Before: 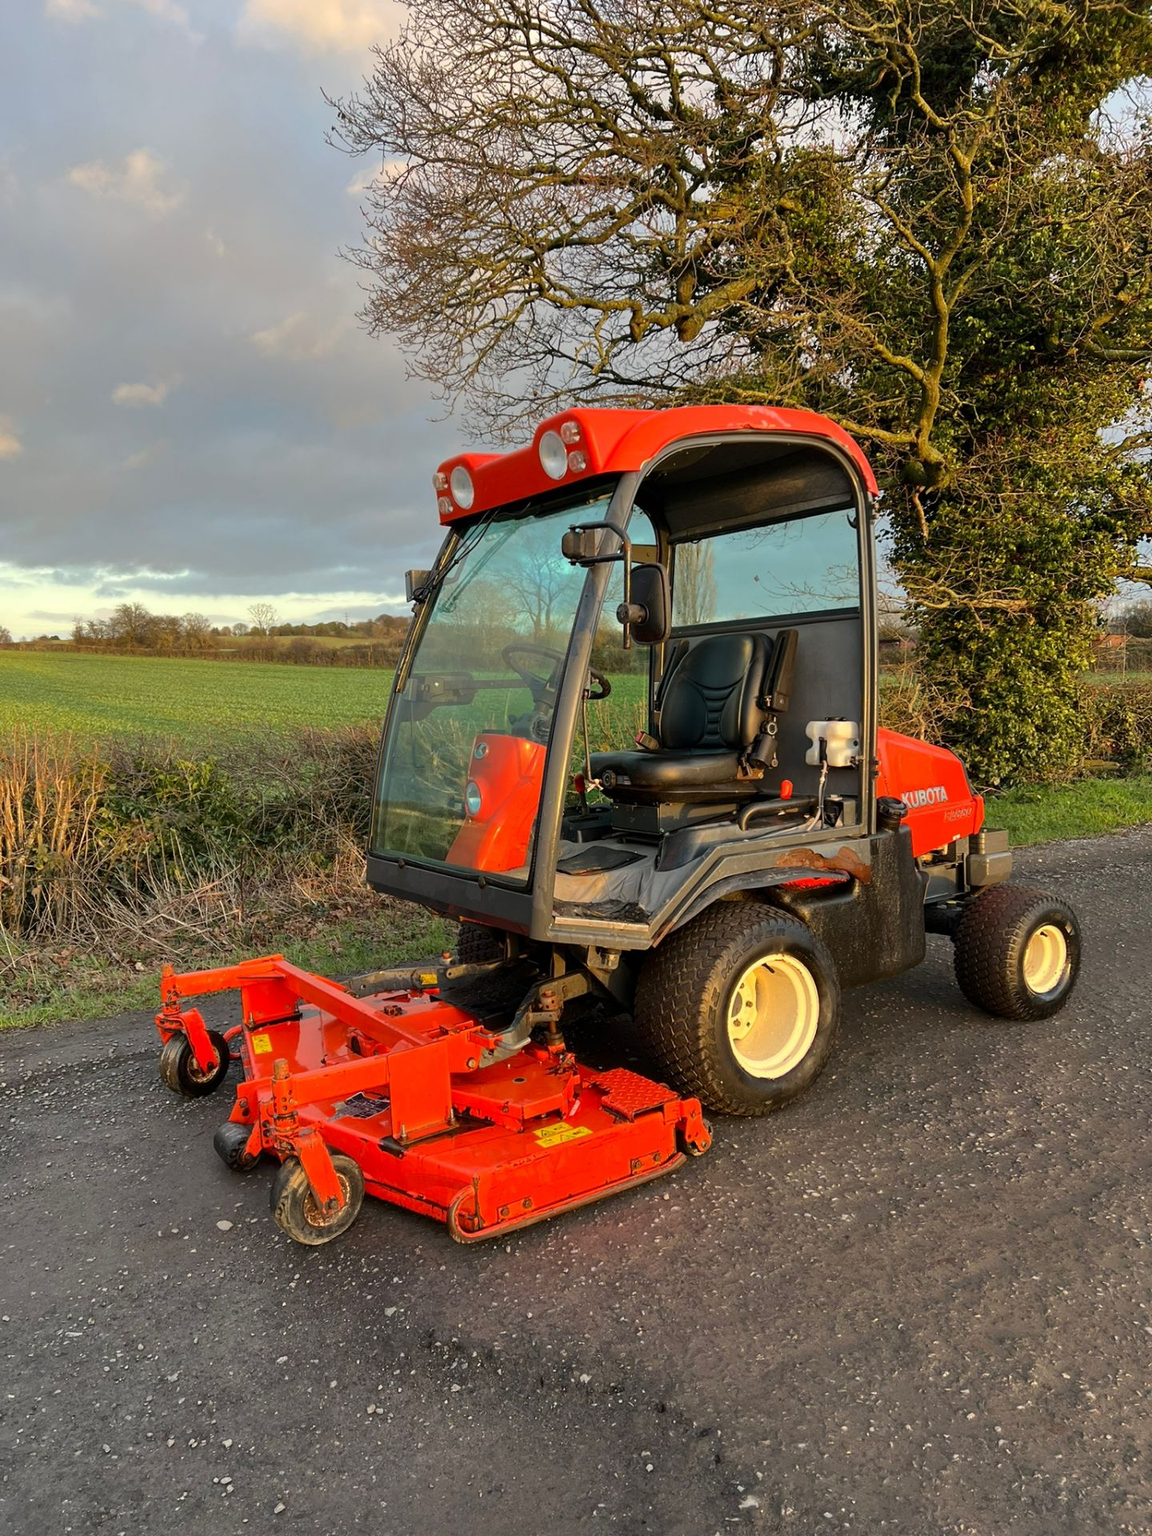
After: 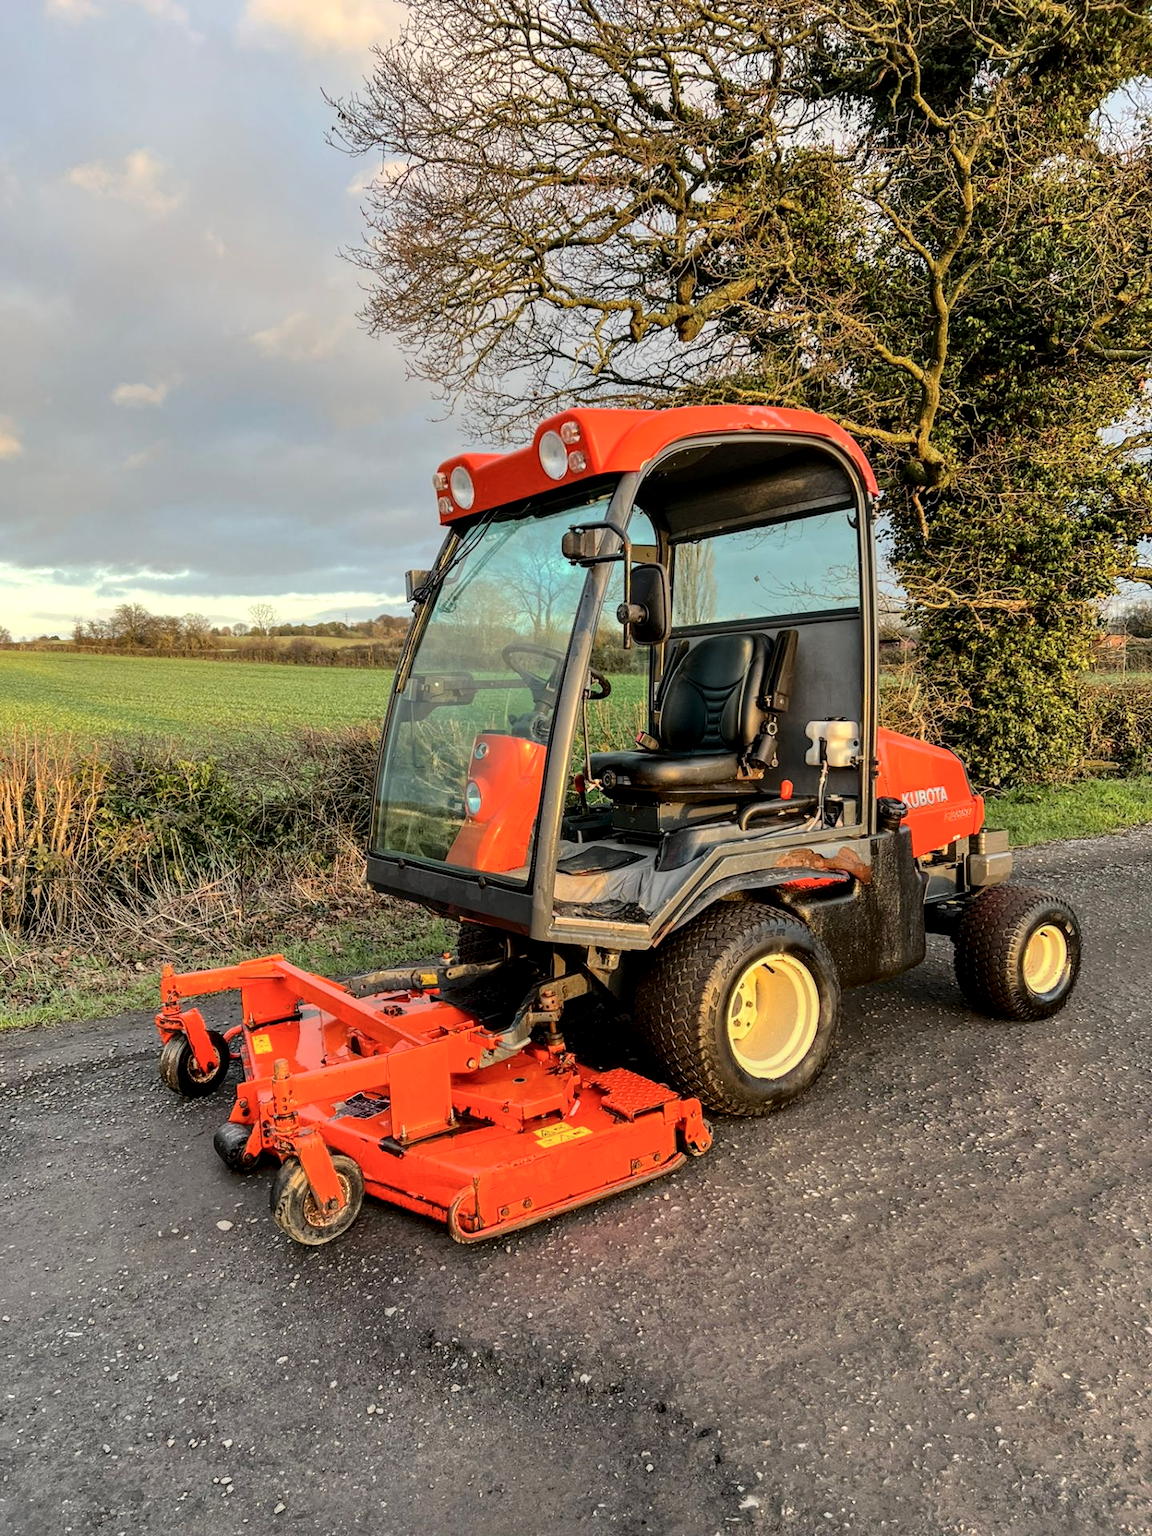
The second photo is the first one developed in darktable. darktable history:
local contrast: highlights 35%, detail 135%
tone curve: curves: ch0 [(0, 0) (0.003, 0.005) (0.011, 0.011) (0.025, 0.022) (0.044, 0.038) (0.069, 0.062) (0.1, 0.091) (0.136, 0.128) (0.177, 0.183) (0.224, 0.246) (0.277, 0.325) (0.335, 0.403) (0.399, 0.473) (0.468, 0.557) (0.543, 0.638) (0.623, 0.709) (0.709, 0.782) (0.801, 0.847) (0.898, 0.923) (1, 1)], color space Lab, independent channels
